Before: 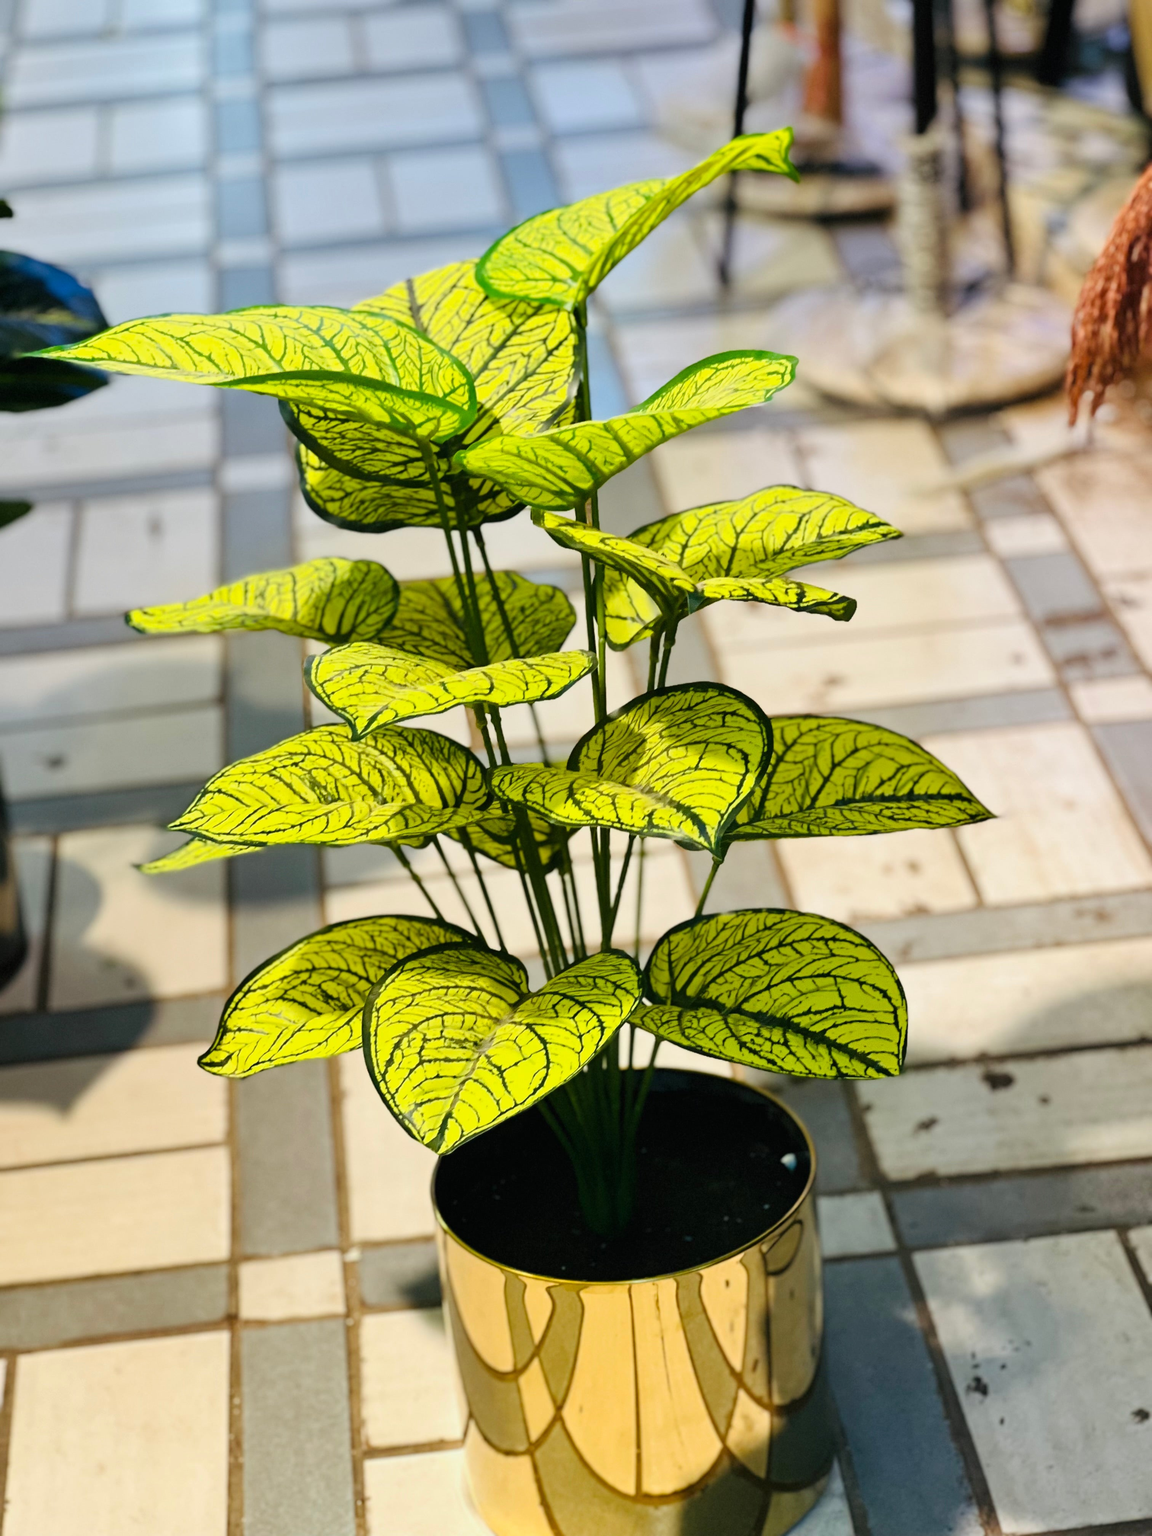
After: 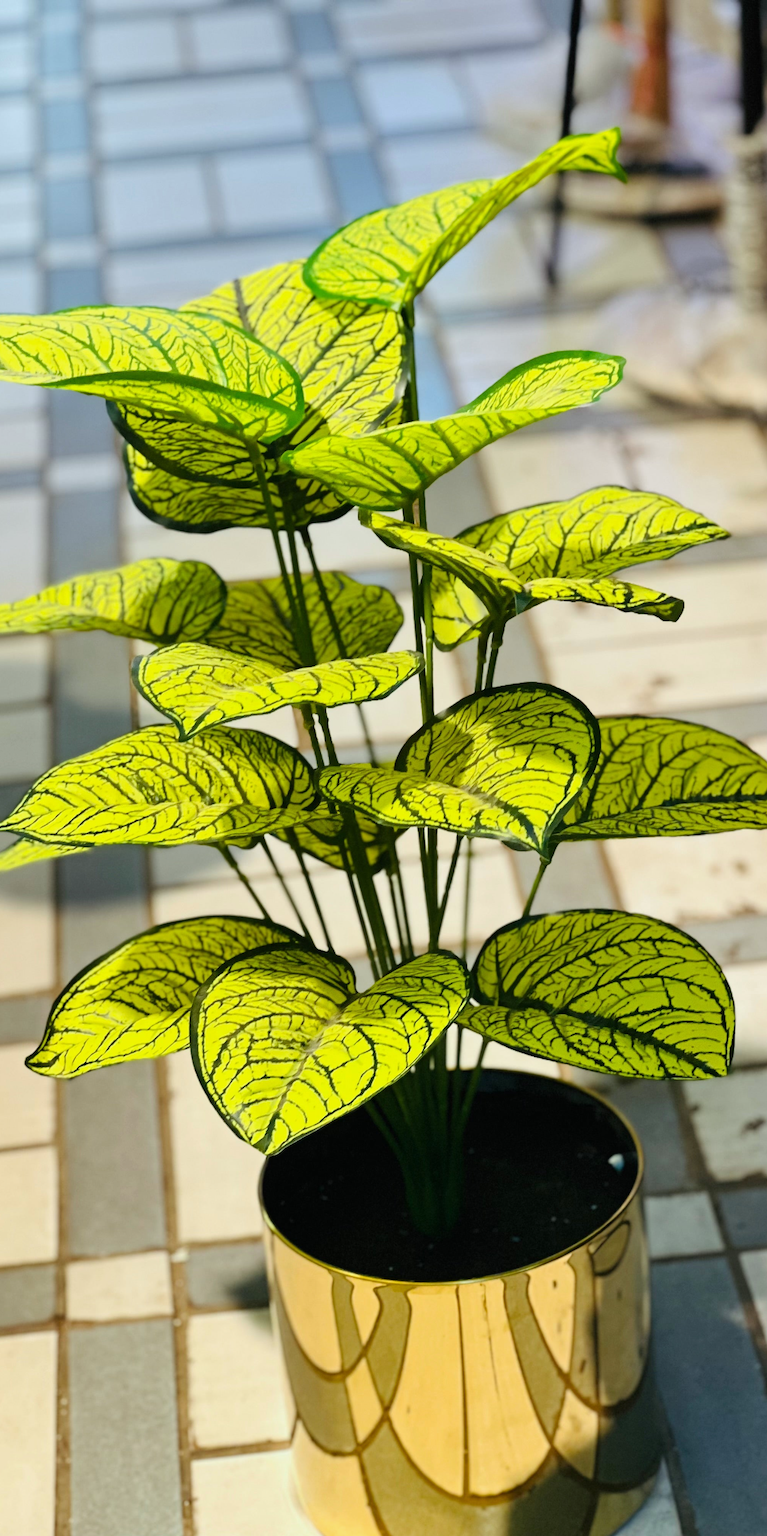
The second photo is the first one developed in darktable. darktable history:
white balance: red 0.978, blue 0.999
crop and rotate: left 15.055%, right 18.278%
